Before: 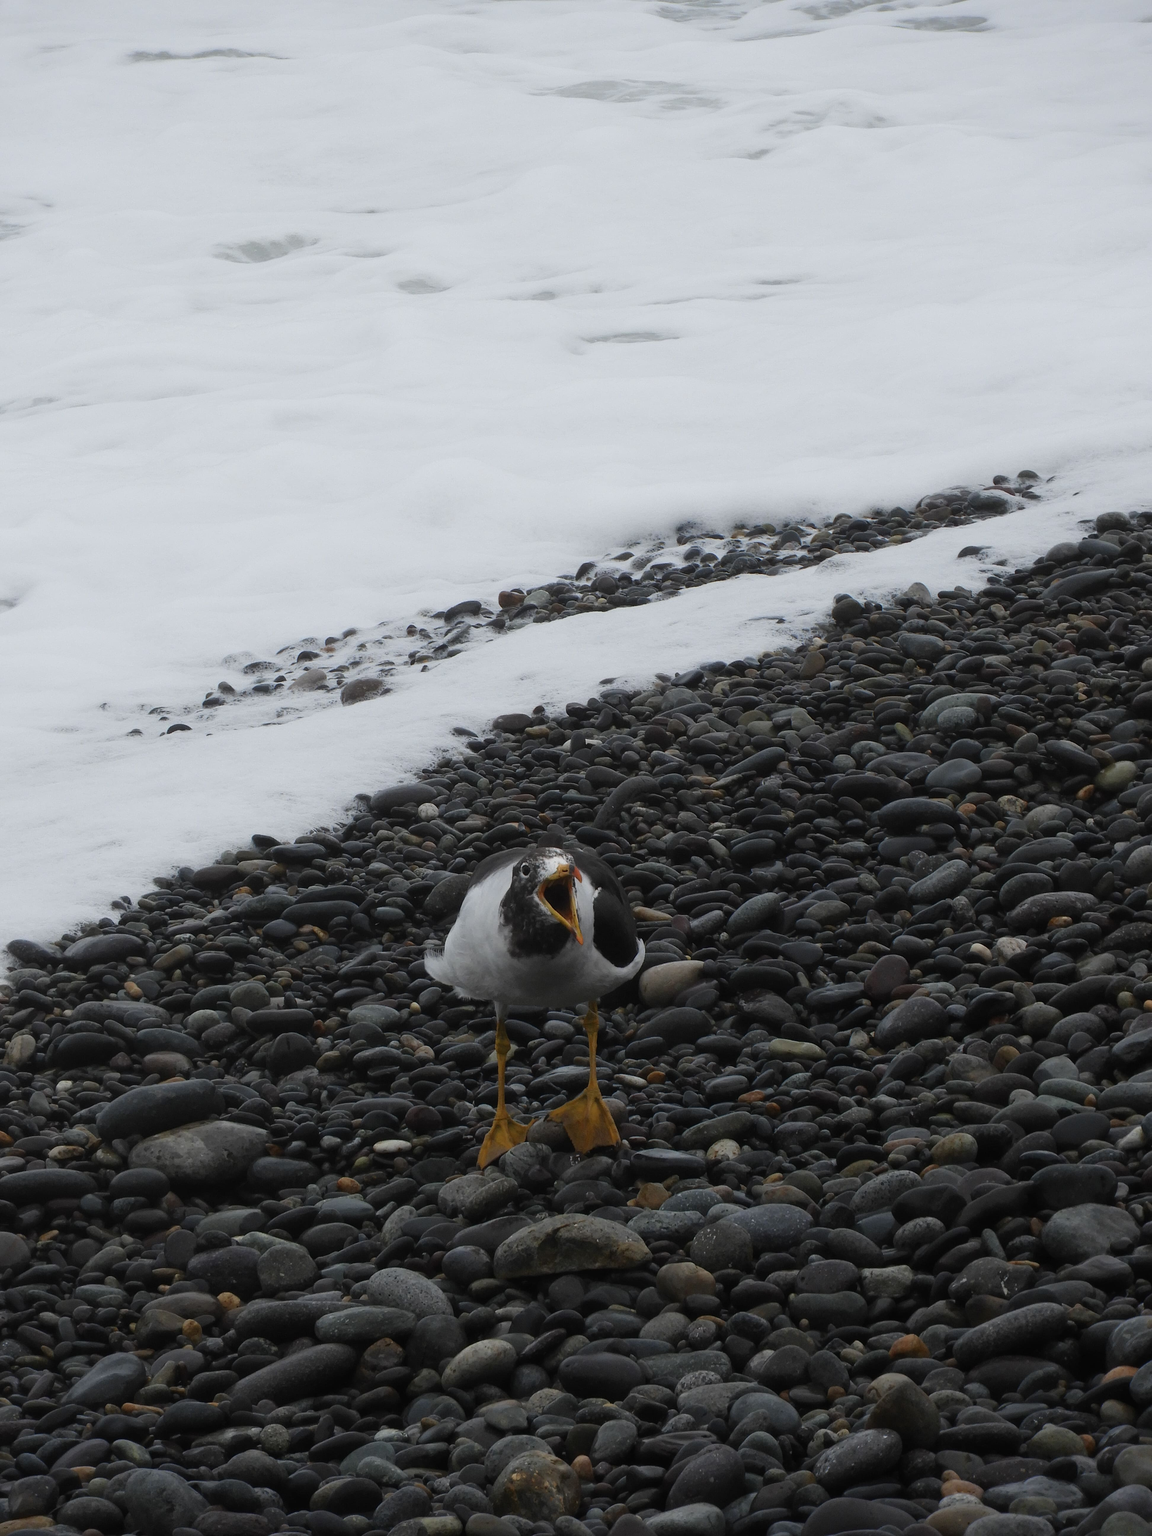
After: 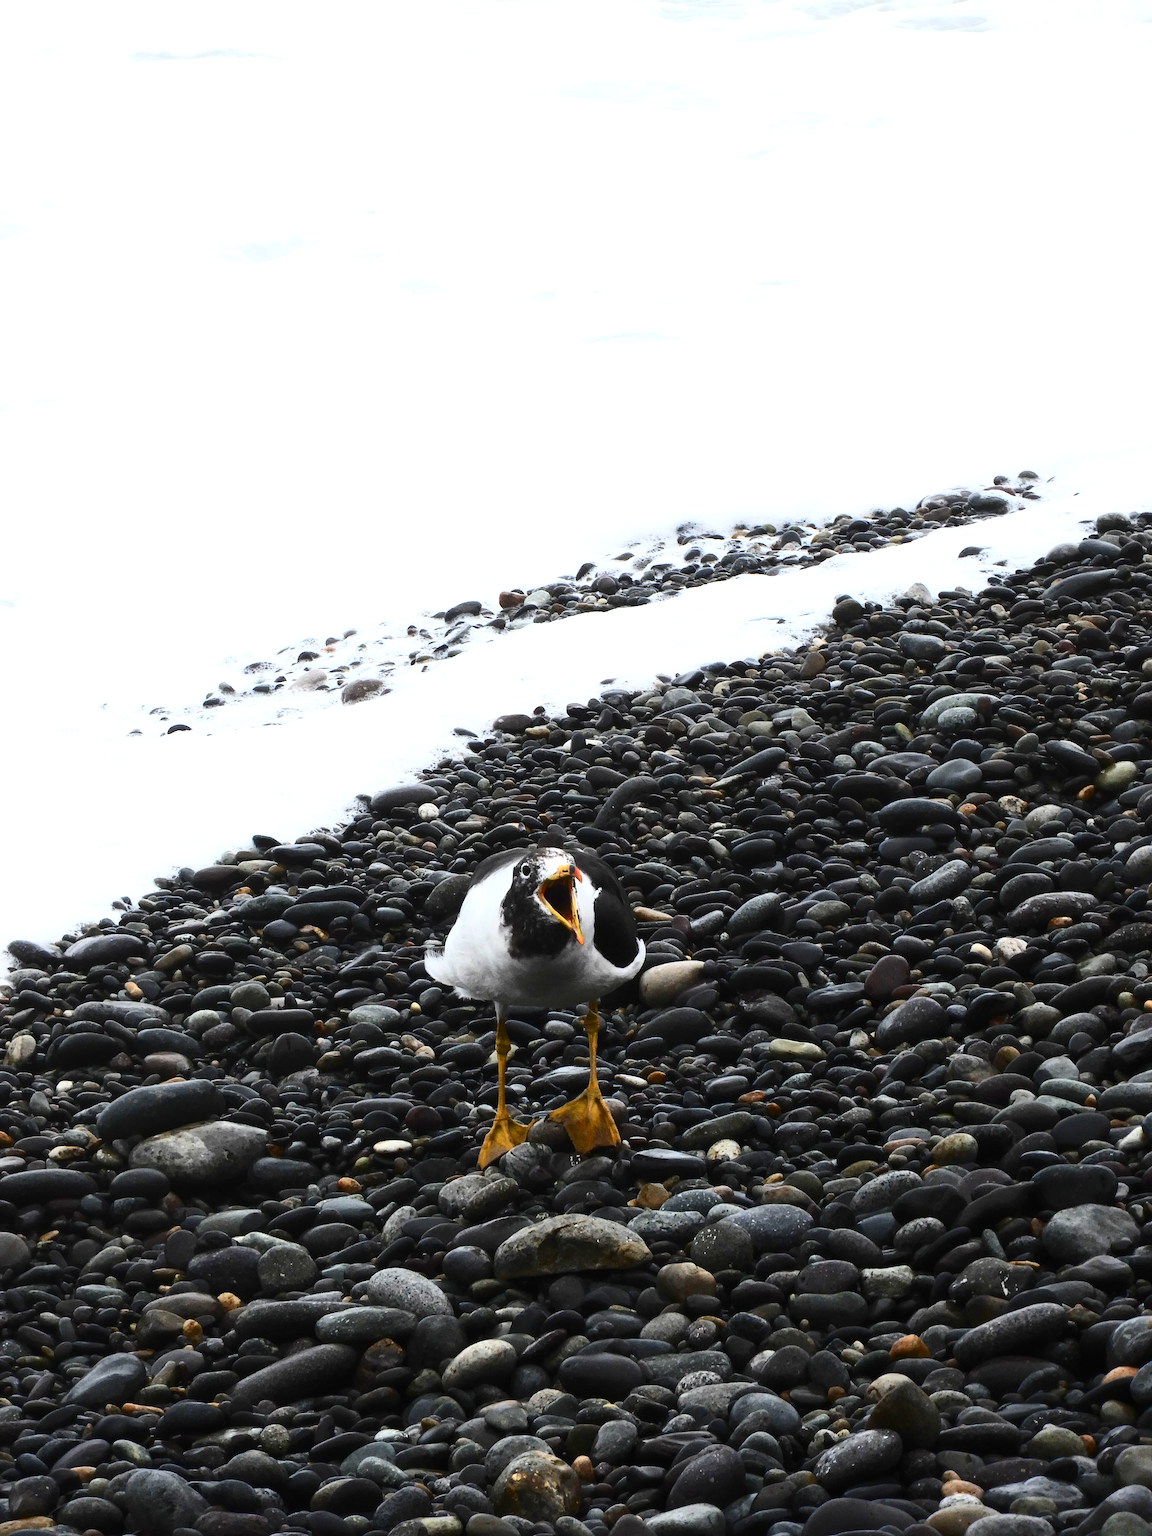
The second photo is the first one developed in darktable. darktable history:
exposure: exposure 1.16 EV, compensate exposure bias true, compensate highlight preservation false
contrast brightness saturation: contrast 0.4, brightness 0.05, saturation 0.25
